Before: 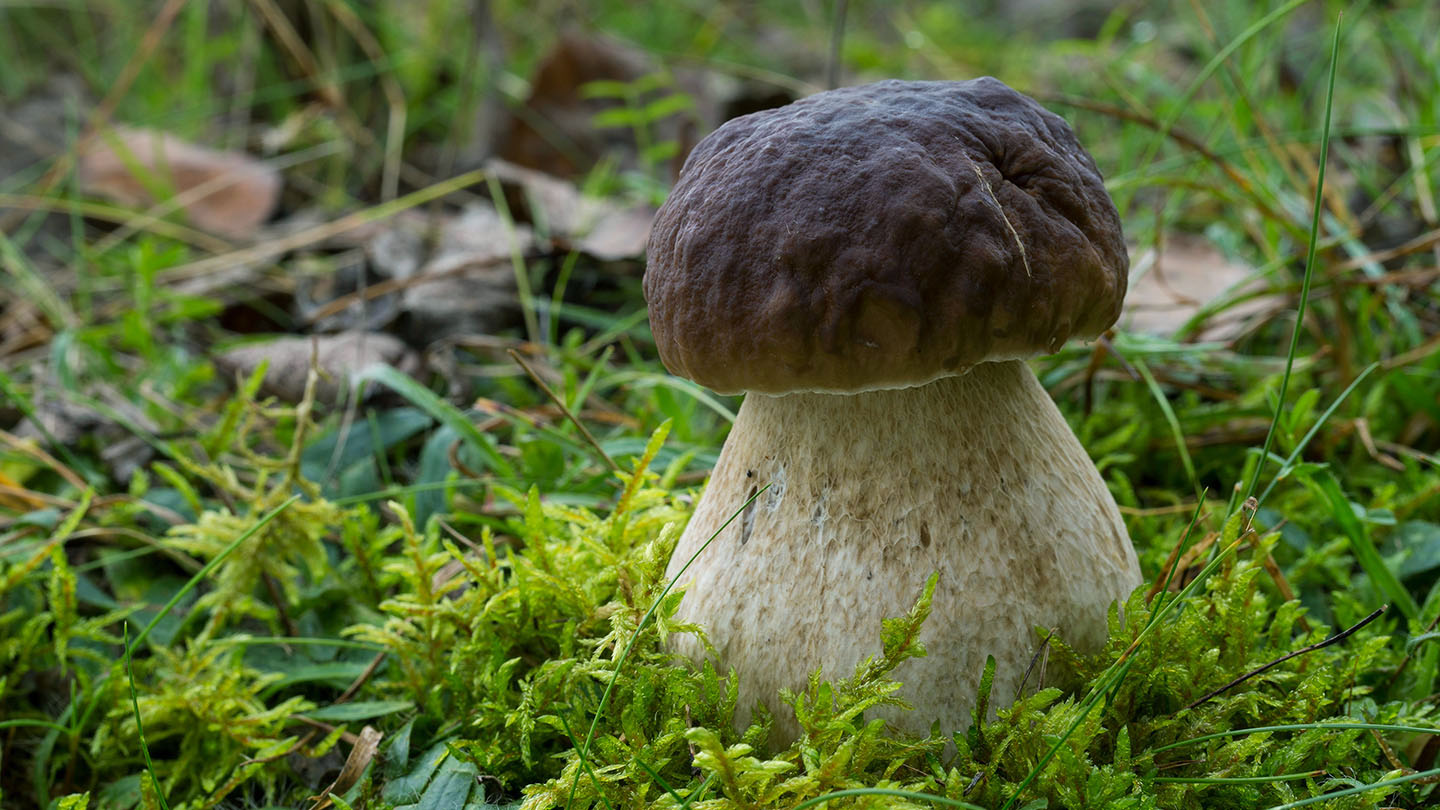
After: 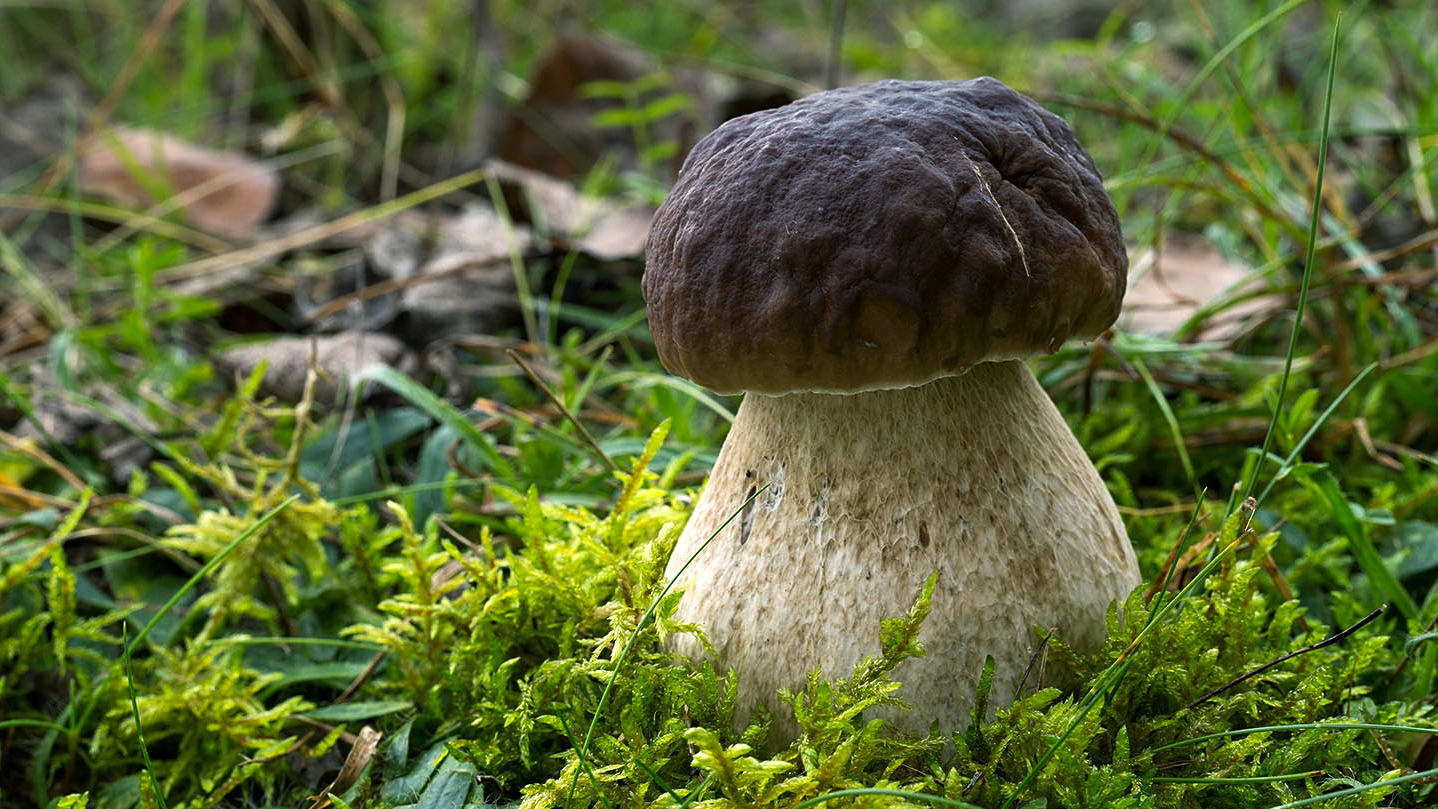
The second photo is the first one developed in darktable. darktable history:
crop and rotate: left 0.108%, bottom 0.014%
color balance rgb: highlights gain › chroma 1.742%, highlights gain › hue 55.61°, perceptual saturation grading › global saturation 2.643%, perceptual brilliance grading › highlights 15.774%, perceptual brilliance grading › shadows -14.302%
sharpen: amount 0.218
